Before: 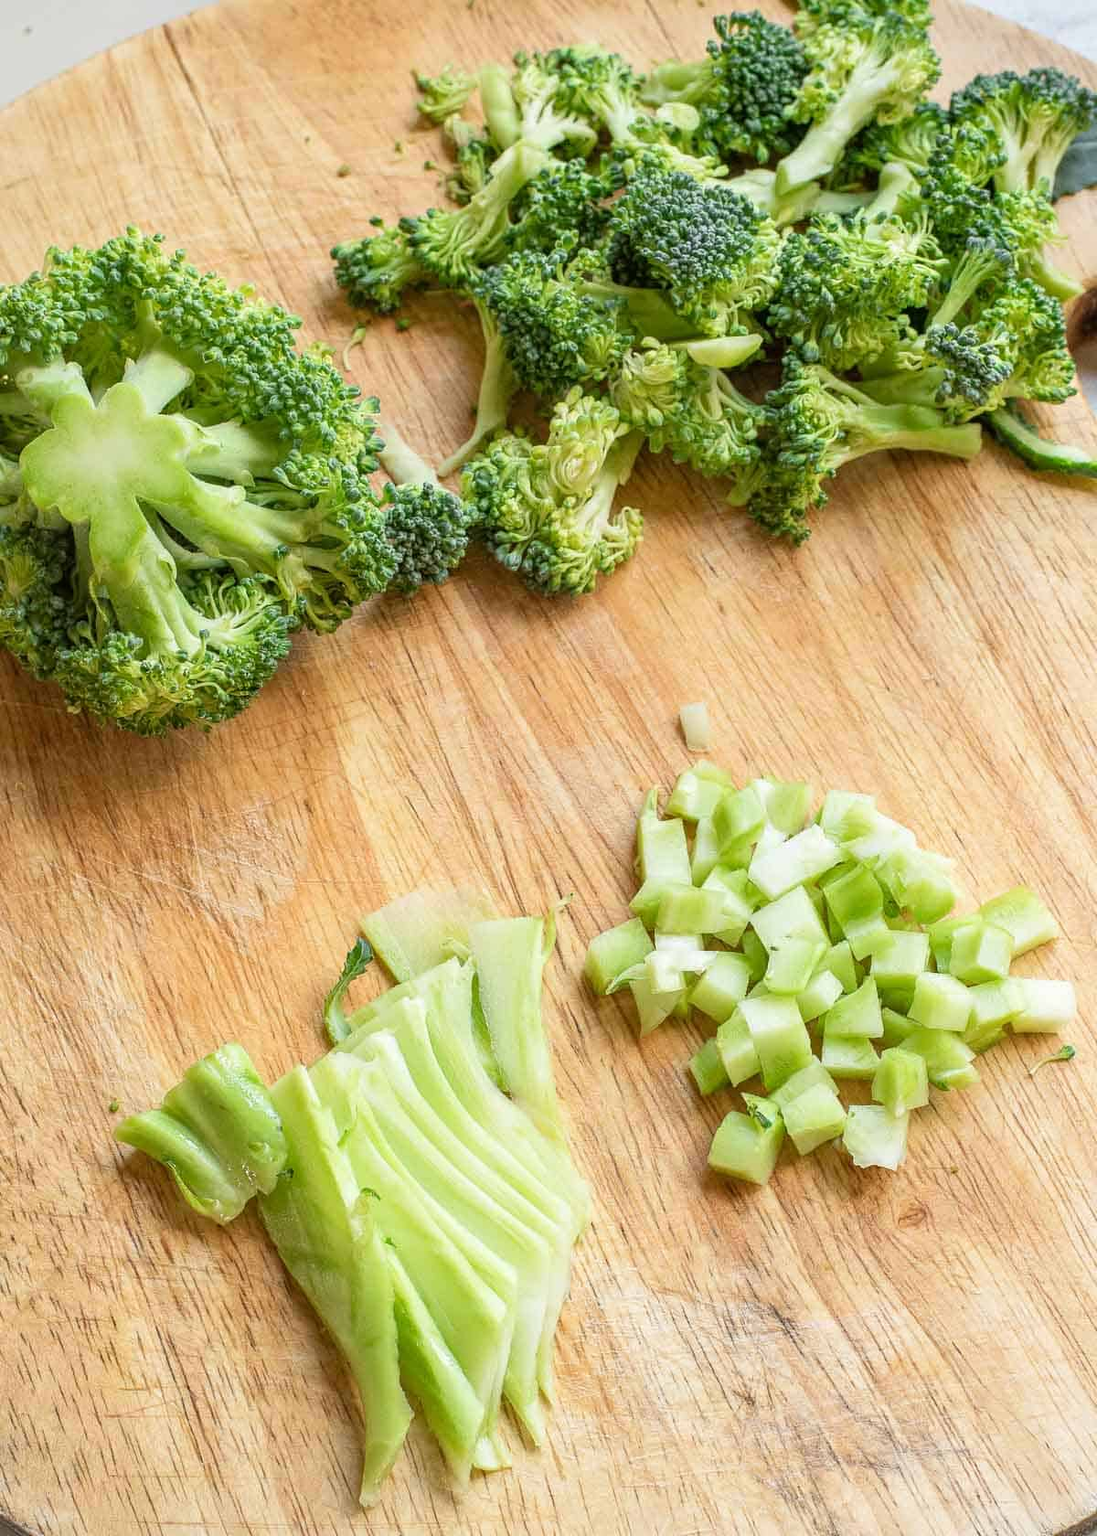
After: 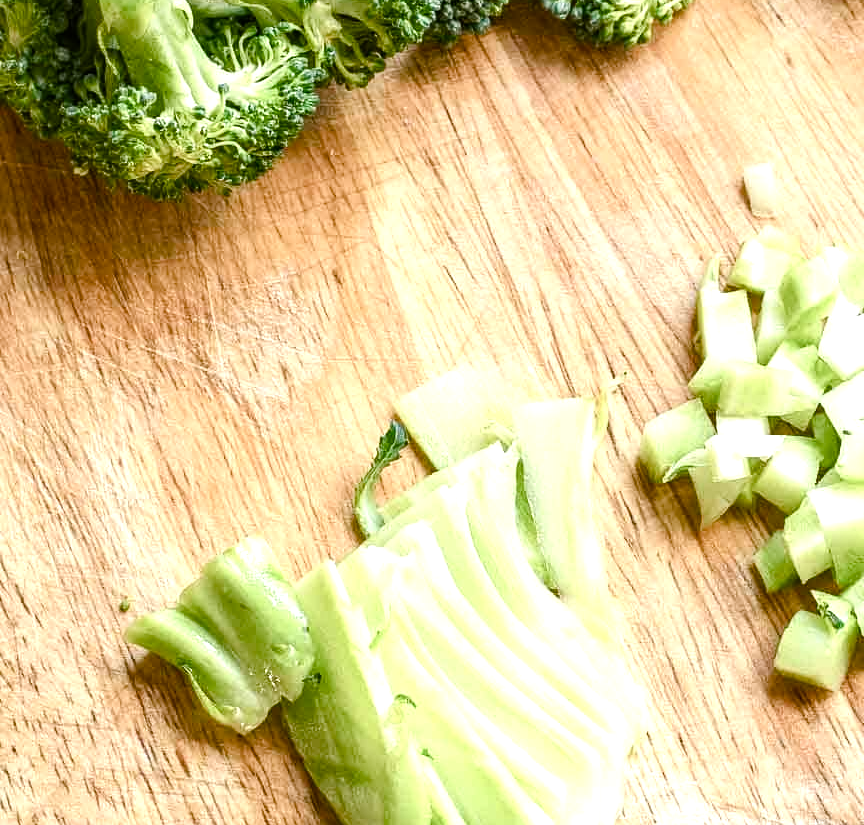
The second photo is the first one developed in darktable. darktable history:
color balance rgb: shadows lift › luminance -4.776%, shadows lift › chroma 1.131%, shadows lift › hue 218.75°, power › hue 61.83°, shadows fall-off 101.102%, perceptual saturation grading › global saturation 20%, perceptual saturation grading › highlights -50.251%, perceptual saturation grading › shadows 31.206%, mask middle-gray fulcrum 23.08%
tone equalizer: -8 EV -0.718 EV, -7 EV -0.679 EV, -6 EV -0.565 EV, -5 EV -0.388 EV, -3 EV 0.393 EV, -2 EV 0.6 EV, -1 EV 0.678 EV, +0 EV 0.761 EV, edges refinement/feathering 500, mask exposure compensation -1.57 EV, preserve details no
crop: top 36.013%, right 27.928%, bottom 14.839%
